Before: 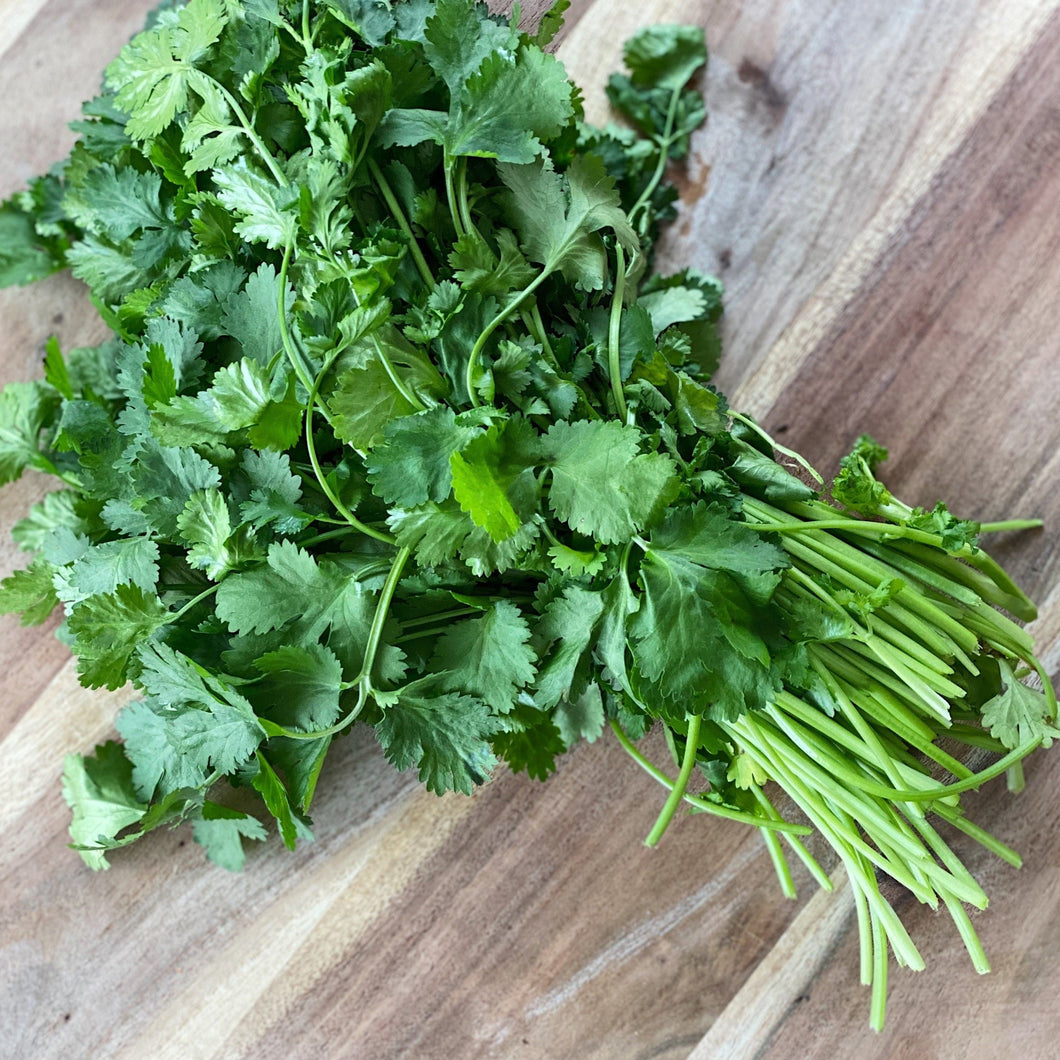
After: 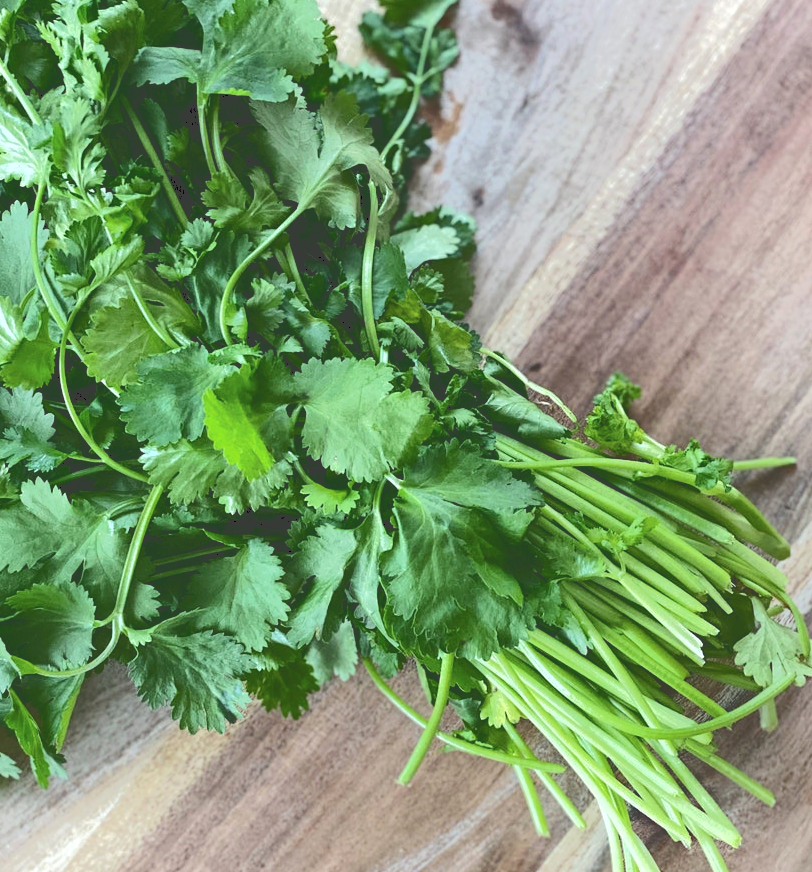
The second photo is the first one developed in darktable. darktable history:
crop: left 23.318%, top 5.925%, bottom 11.752%
contrast brightness saturation: saturation -0.035
tone curve: curves: ch0 [(0, 0) (0.003, 0.241) (0.011, 0.241) (0.025, 0.242) (0.044, 0.246) (0.069, 0.25) (0.1, 0.251) (0.136, 0.256) (0.177, 0.275) (0.224, 0.293) (0.277, 0.326) (0.335, 0.38) (0.399, 0.449) (0.468, 0.525) (0.543, 0.606) (0.623, 0.683) (0.709, 0.751) (0.801, 0.824) (0.898, 0.871) (1, 1)], color space Lab, independent channels, preserve colors none
exposure: exposure 0.2 EV, compensate highlight preservation false
